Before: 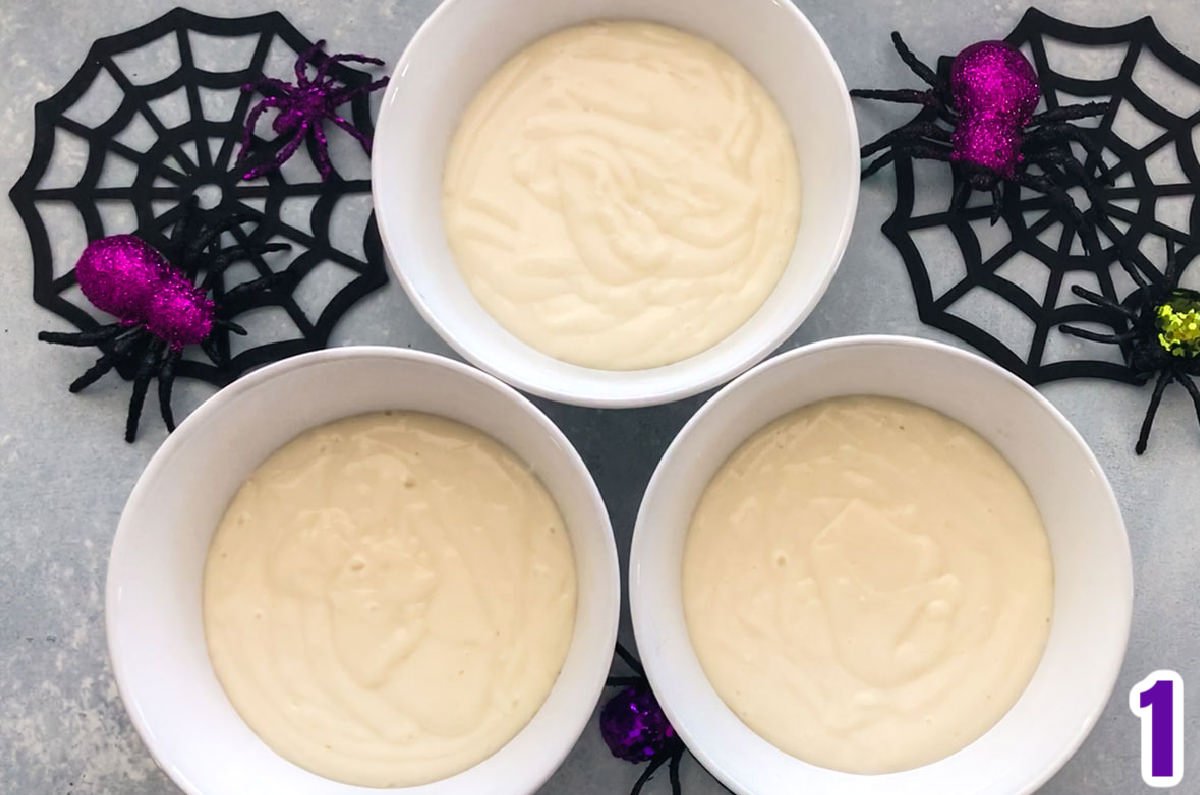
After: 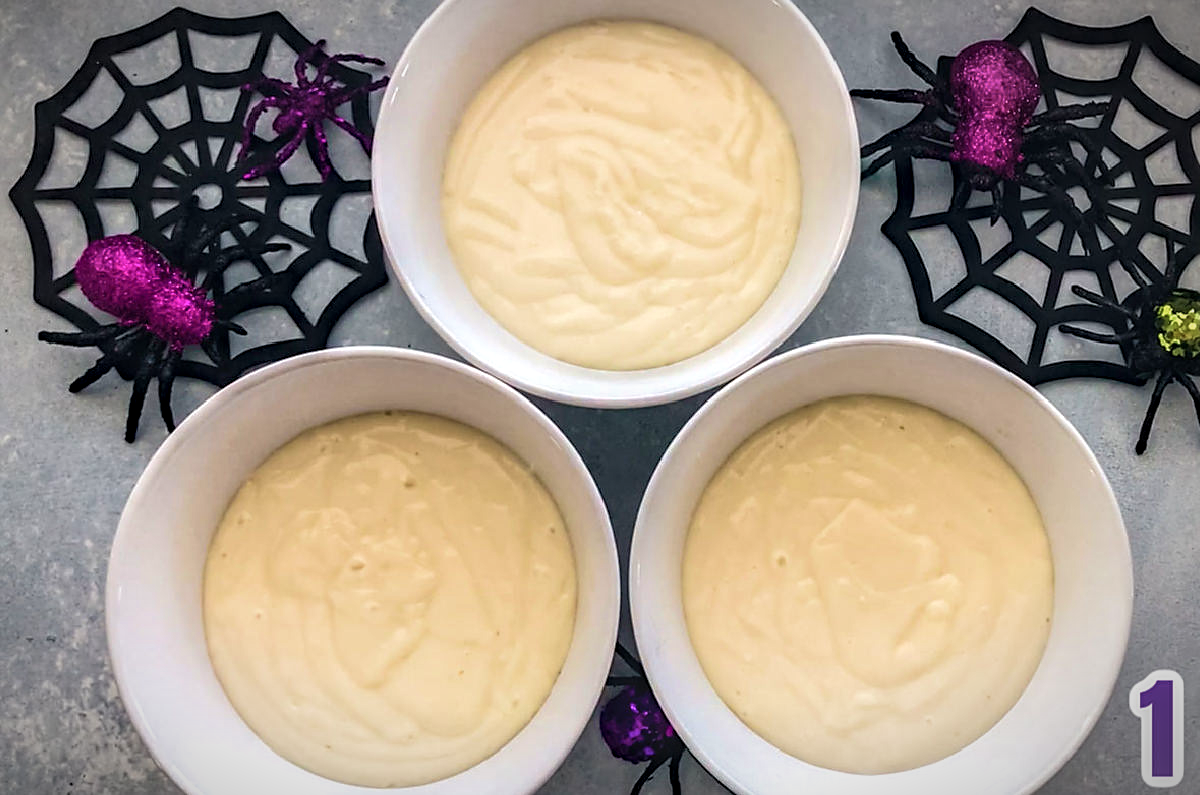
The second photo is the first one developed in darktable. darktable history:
velvia: on, module defaults
sharpen: radius 1.914, amount 0.41, threshold 1.367
haze removal: compatibility mode true
local contrast: on, module defaults
vignetting: fall-off start 81.06%, fall-off radius 61.73%, brightness -0.575, automatic ratio true, width/height ratio 1.417
